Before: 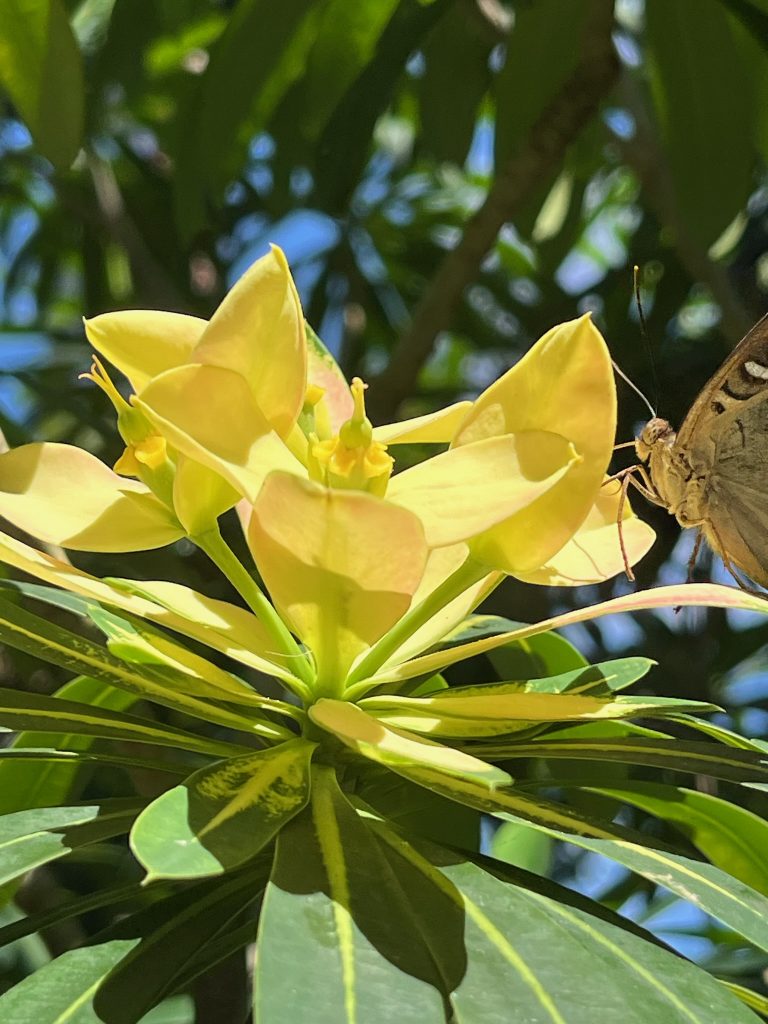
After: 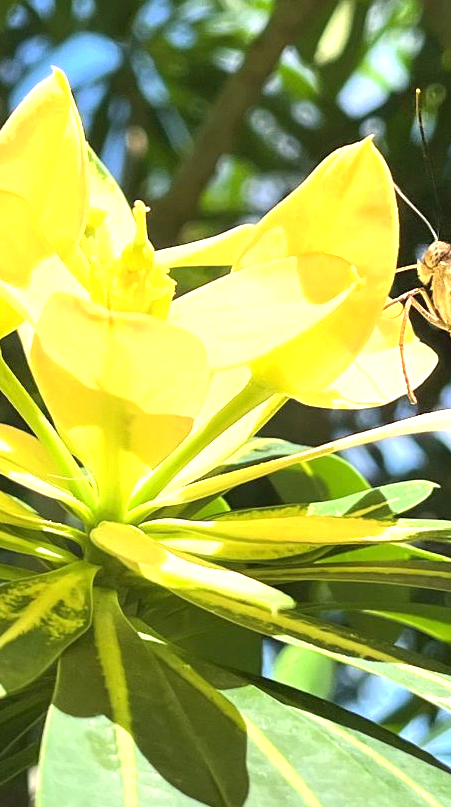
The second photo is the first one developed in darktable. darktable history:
exposure: exposure 1.165 EV, compensate exposure bias true, compensate highlight preservation false
crop and rotate: left 28.429%, top 17.372%, right 12.731%, bottom 3.741%
